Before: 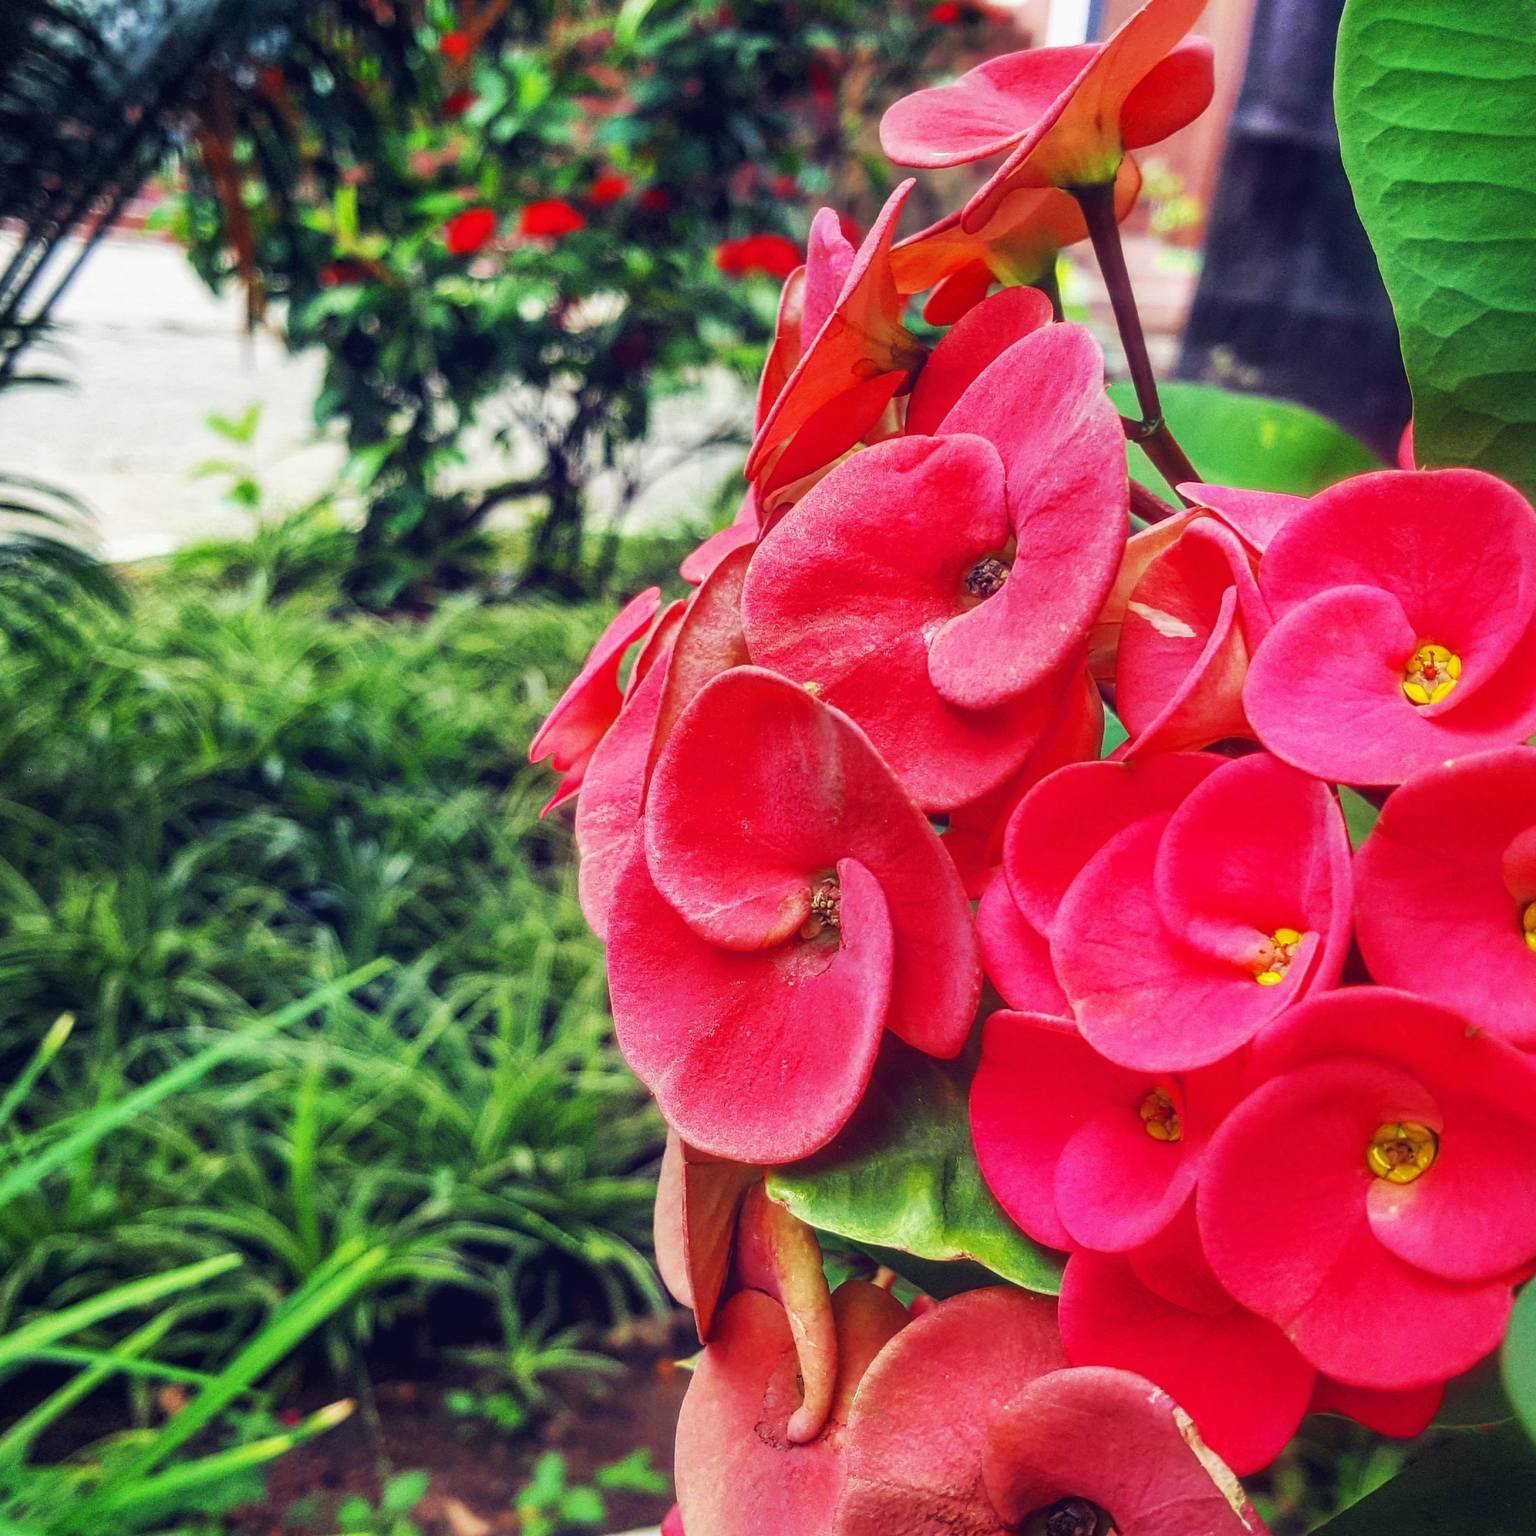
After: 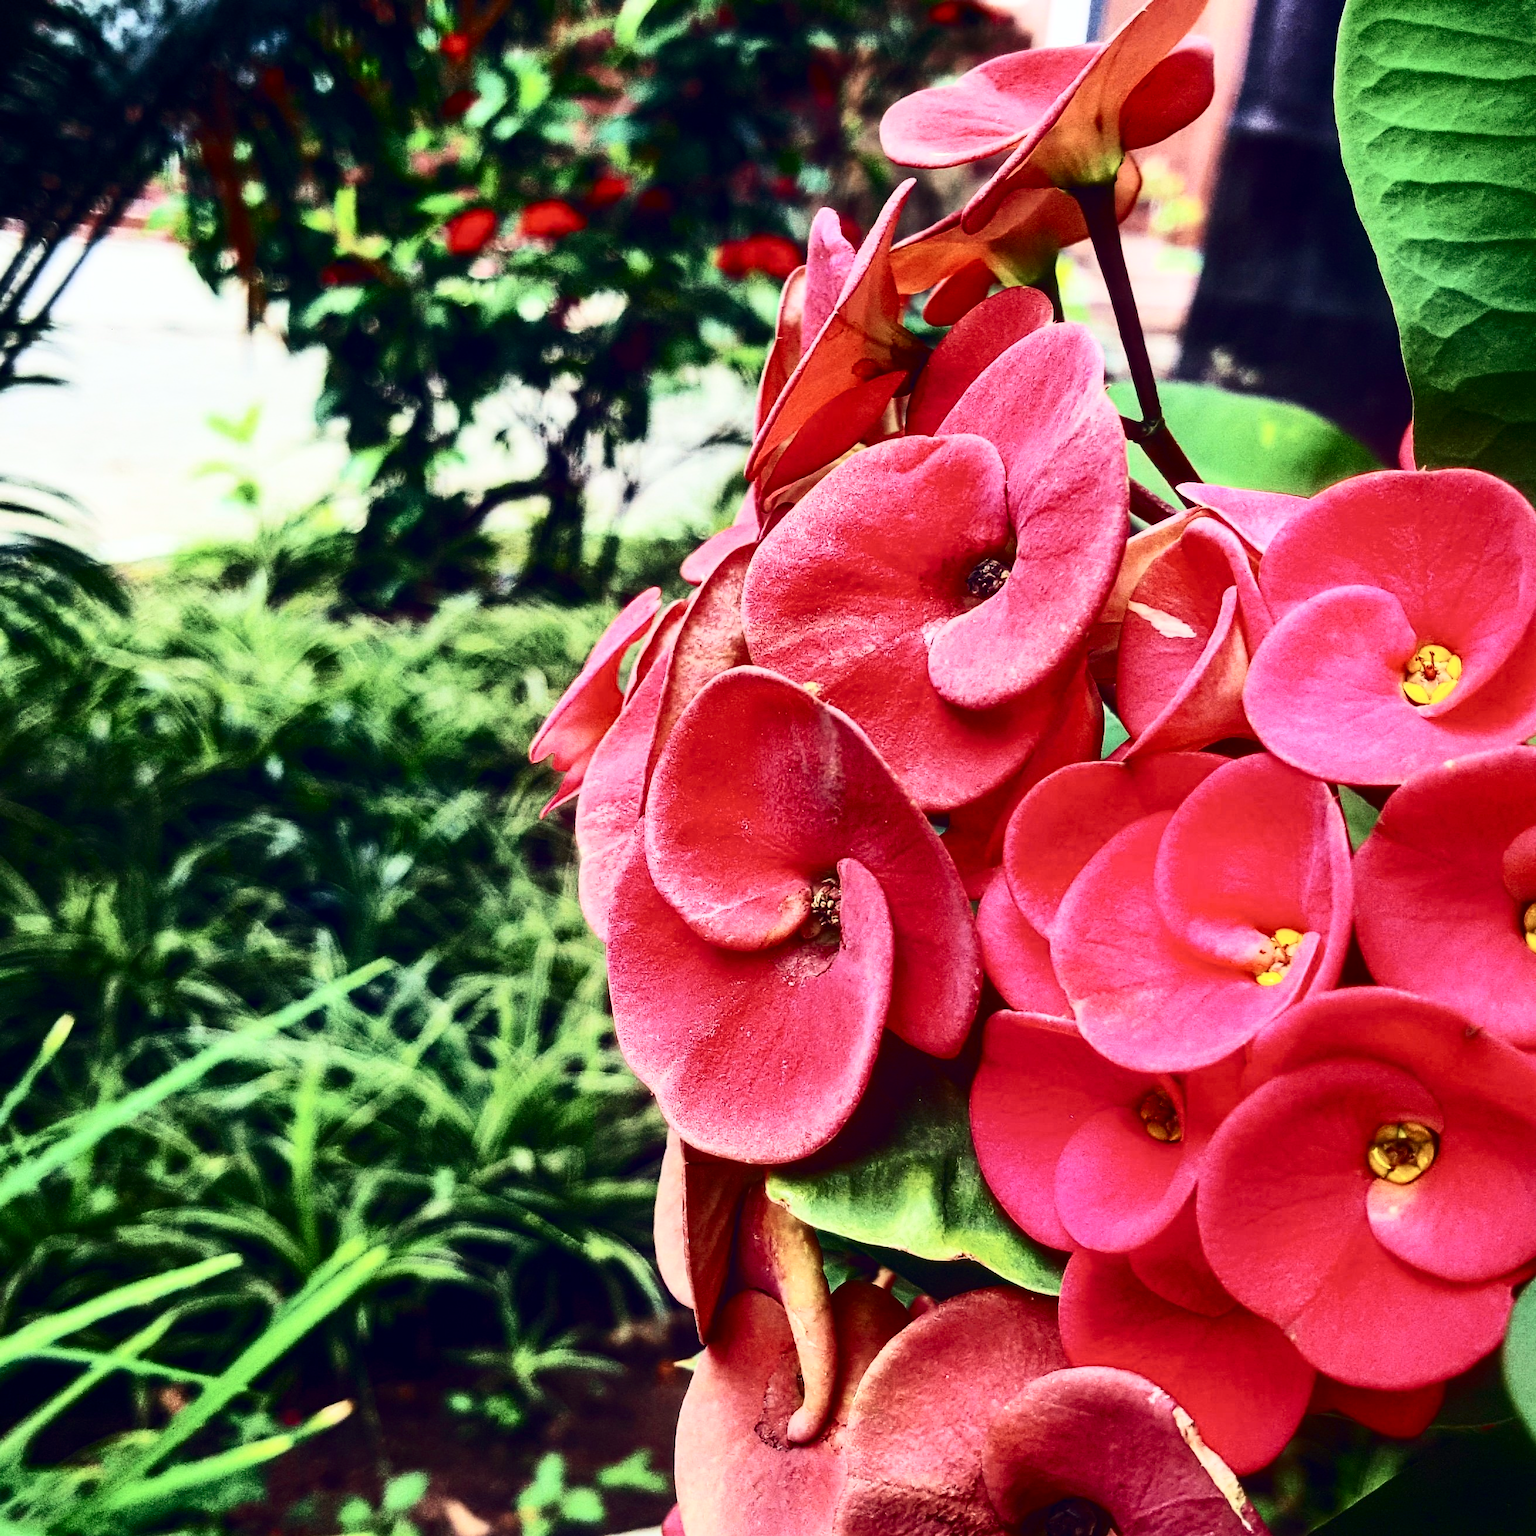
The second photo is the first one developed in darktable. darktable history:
haze removal: strength 0.102, compatibility mode true, adaptive false
contrast brightness saturation: contrast 0.509, saturation -0.086
